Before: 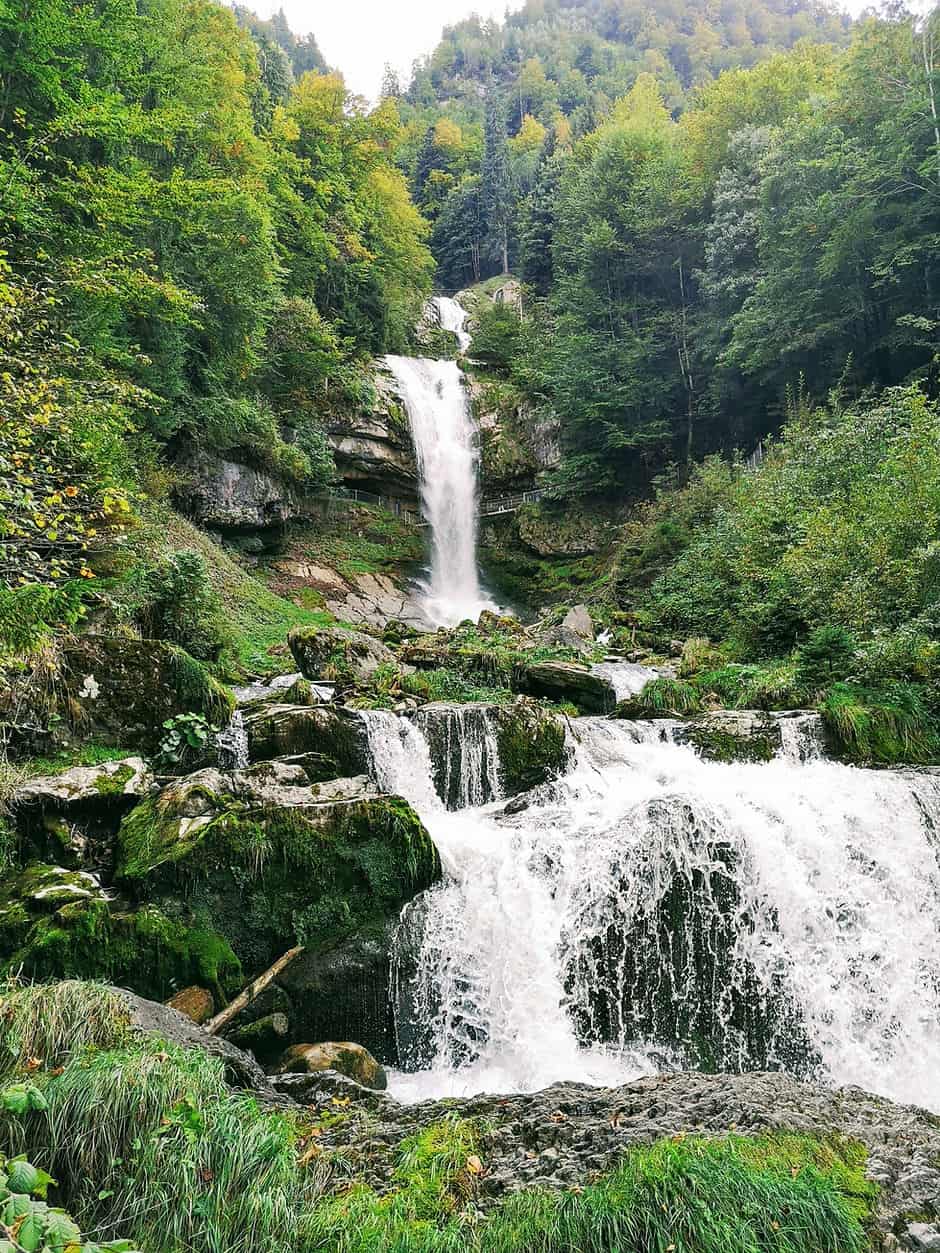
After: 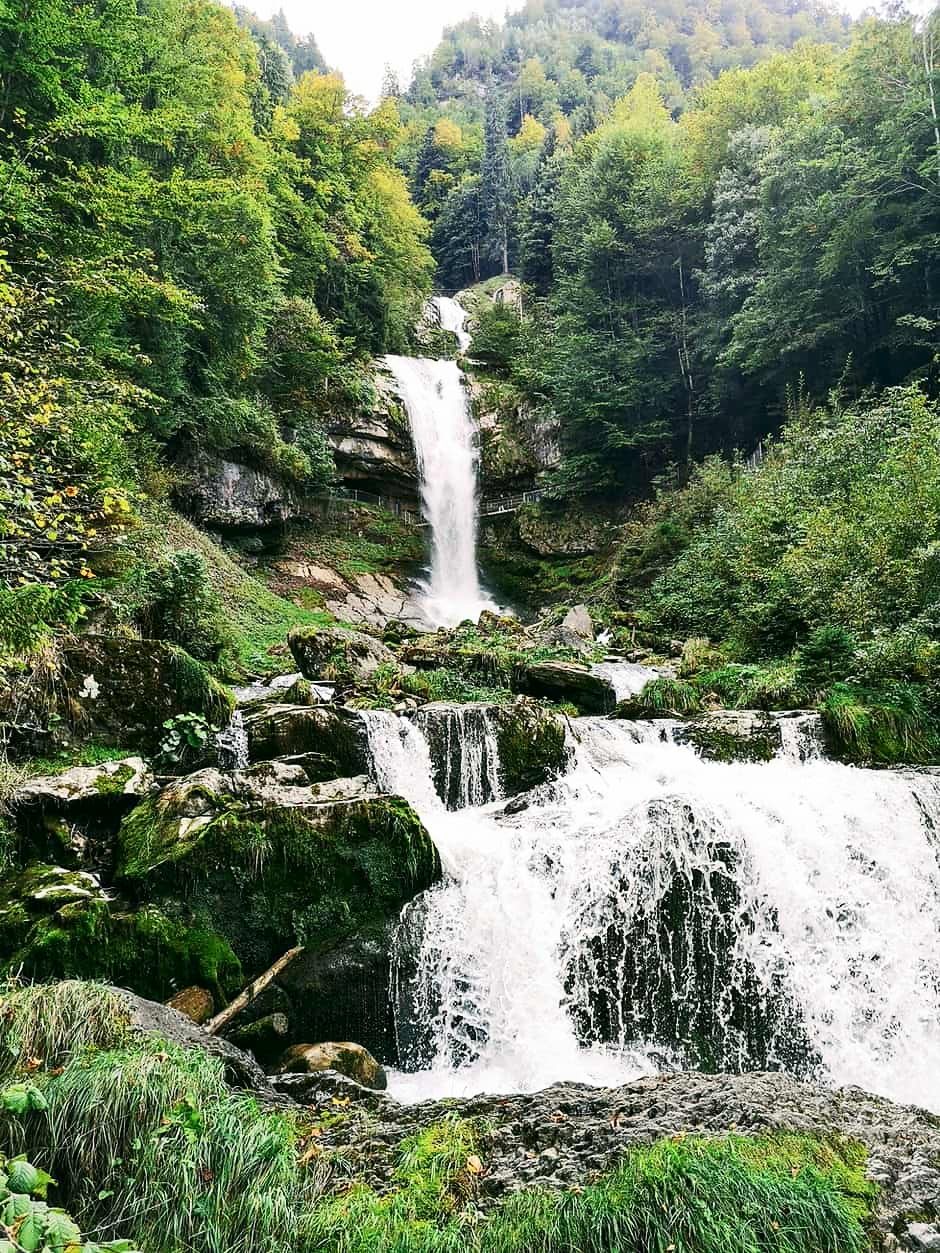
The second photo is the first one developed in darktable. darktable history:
contrast brightness saturation: contrast 0.224
